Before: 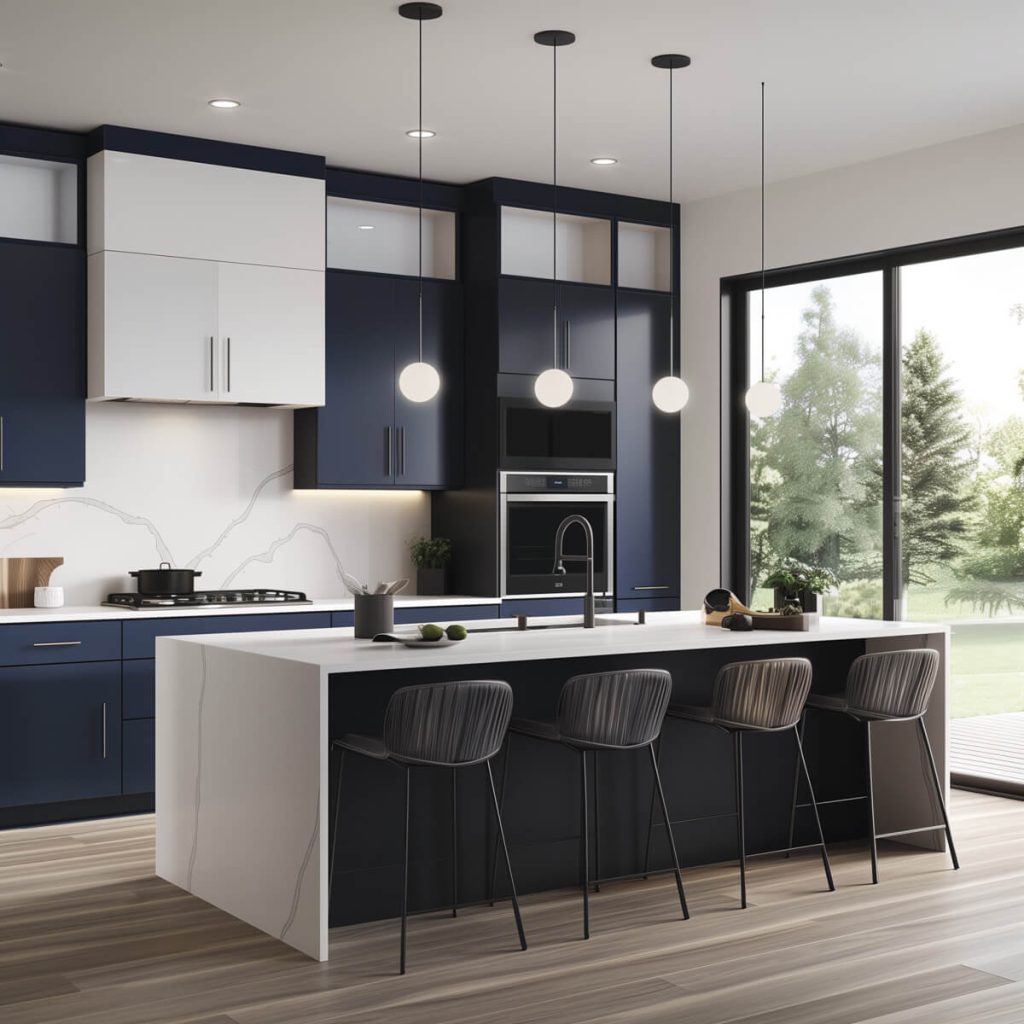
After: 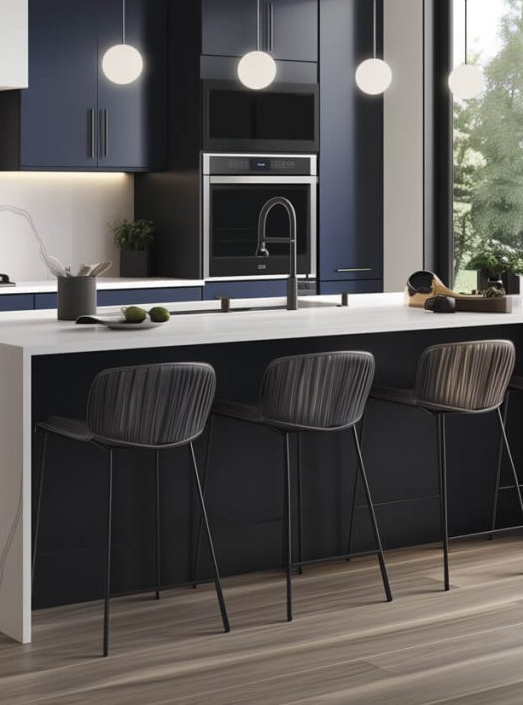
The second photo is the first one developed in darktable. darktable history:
crop and rotate: left 29.046%, top 31.096%, right 19.85%
tone equalizer: smoothing diameter 2.18%, edges refinement/feathering 15.93, mask exposure compensation -1.57 EV, filter diffusion 5
